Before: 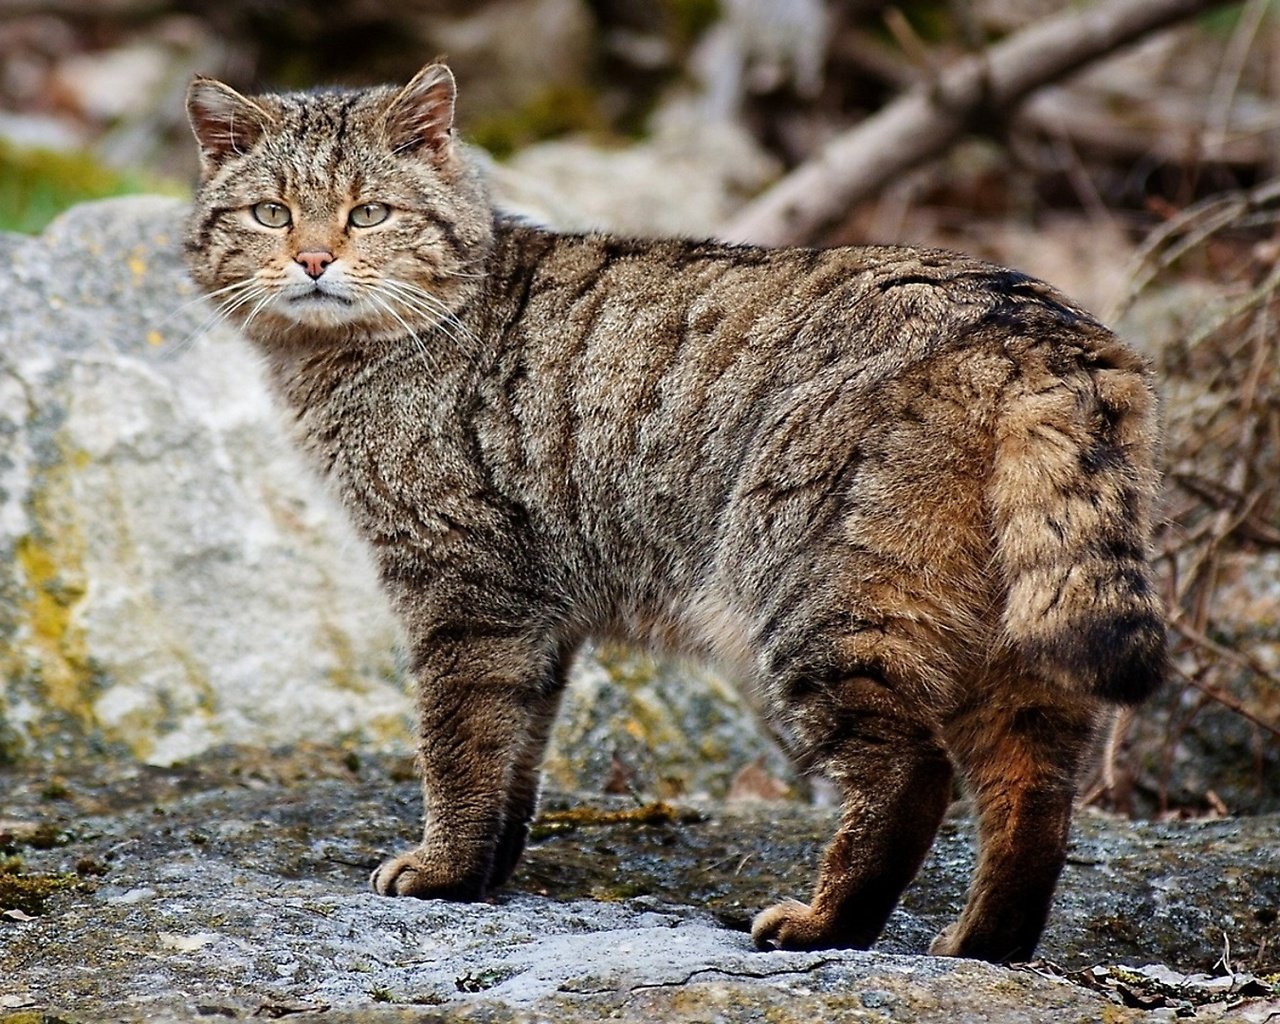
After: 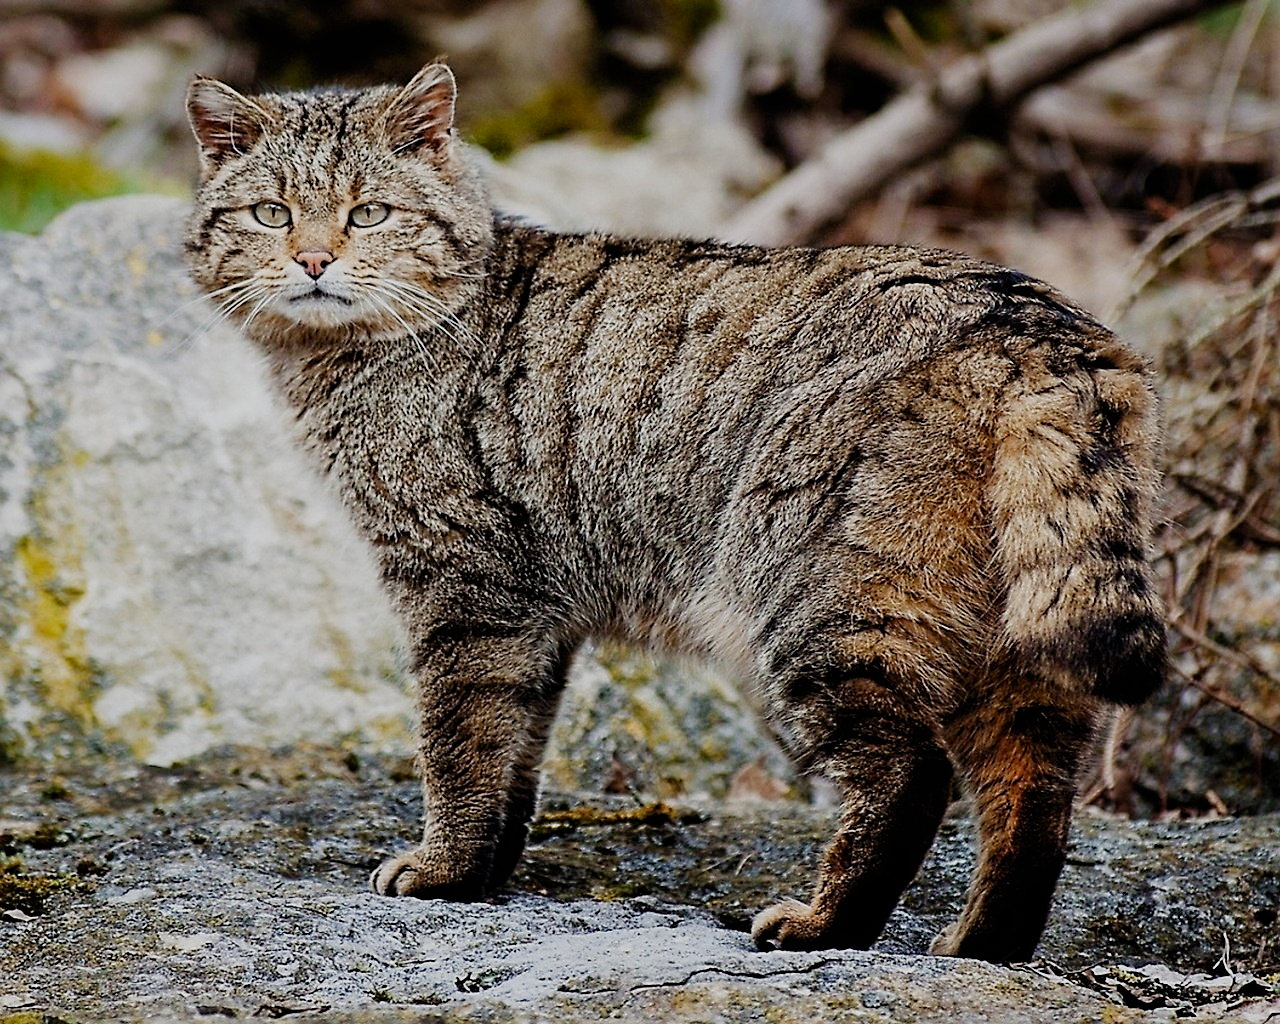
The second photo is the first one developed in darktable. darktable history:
sharpen: on, module defaults
filmic rgb: black relative exposure -7.65 EV, white relative exposure 4.56 EV, hardness 3.61, add noise in highlights 0.001, preserve chrominance no, color science v3 (2019), use custom middle-gray values true, contrast in highlights soft
